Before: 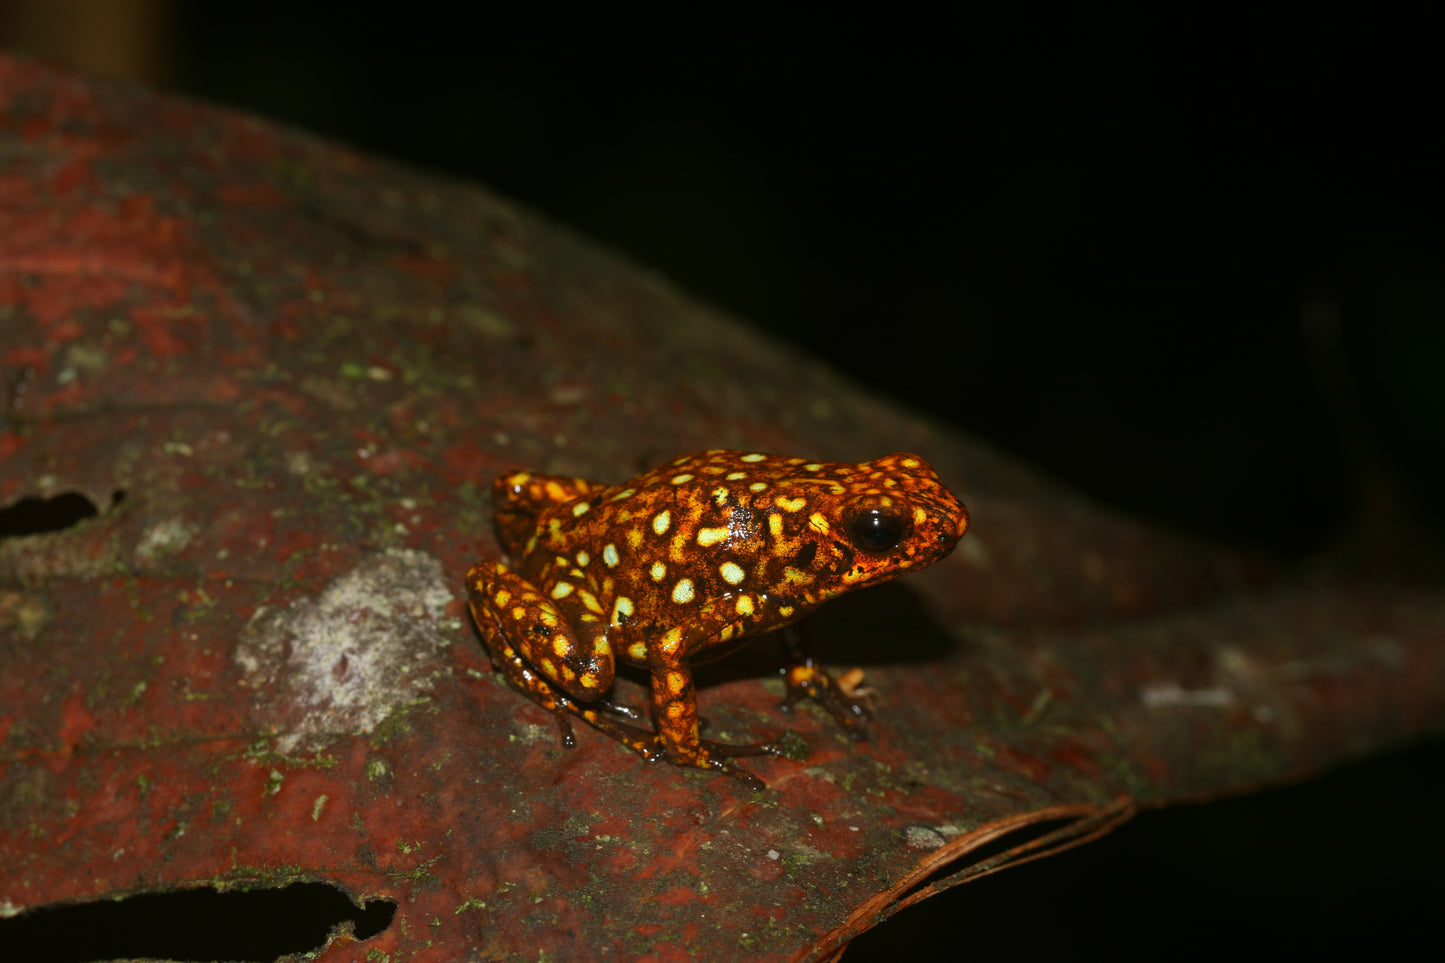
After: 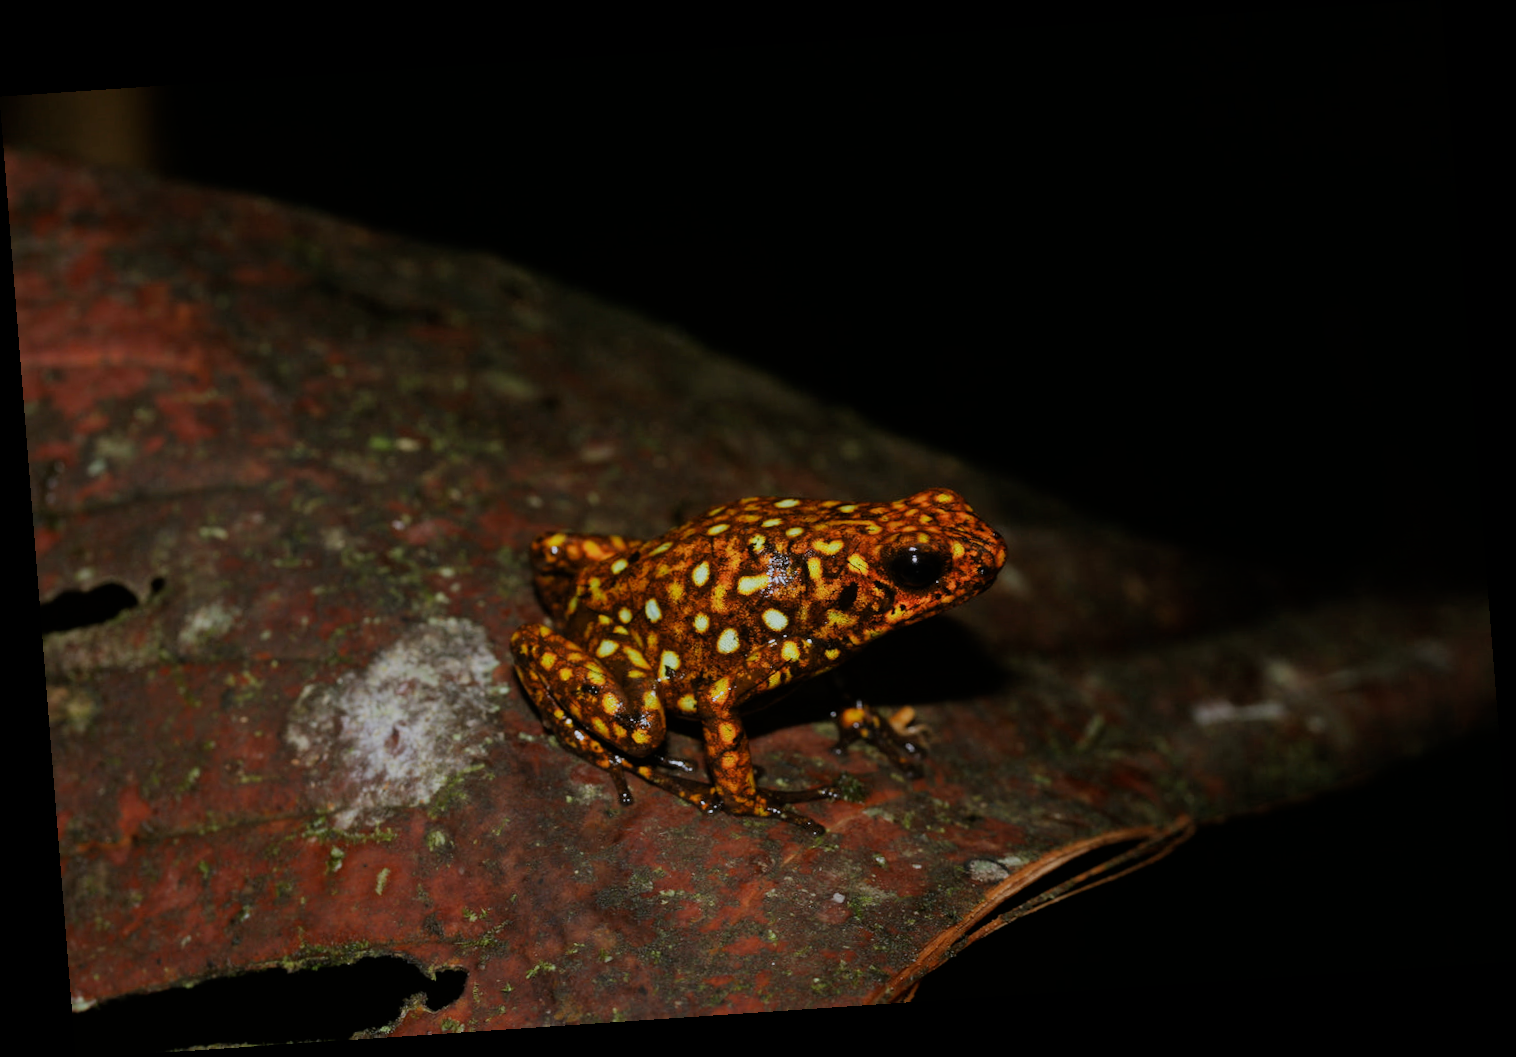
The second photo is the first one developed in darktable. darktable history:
filmic rgb: black relative exposure -6.98 EV, white relative exposure 5.63 EV, hardness 2.86
rotate and perspective: rotation -4.2°, shear 0.006, automatic cropping off
white balance: red 0.967, blue 1.119, emerald 0.756
